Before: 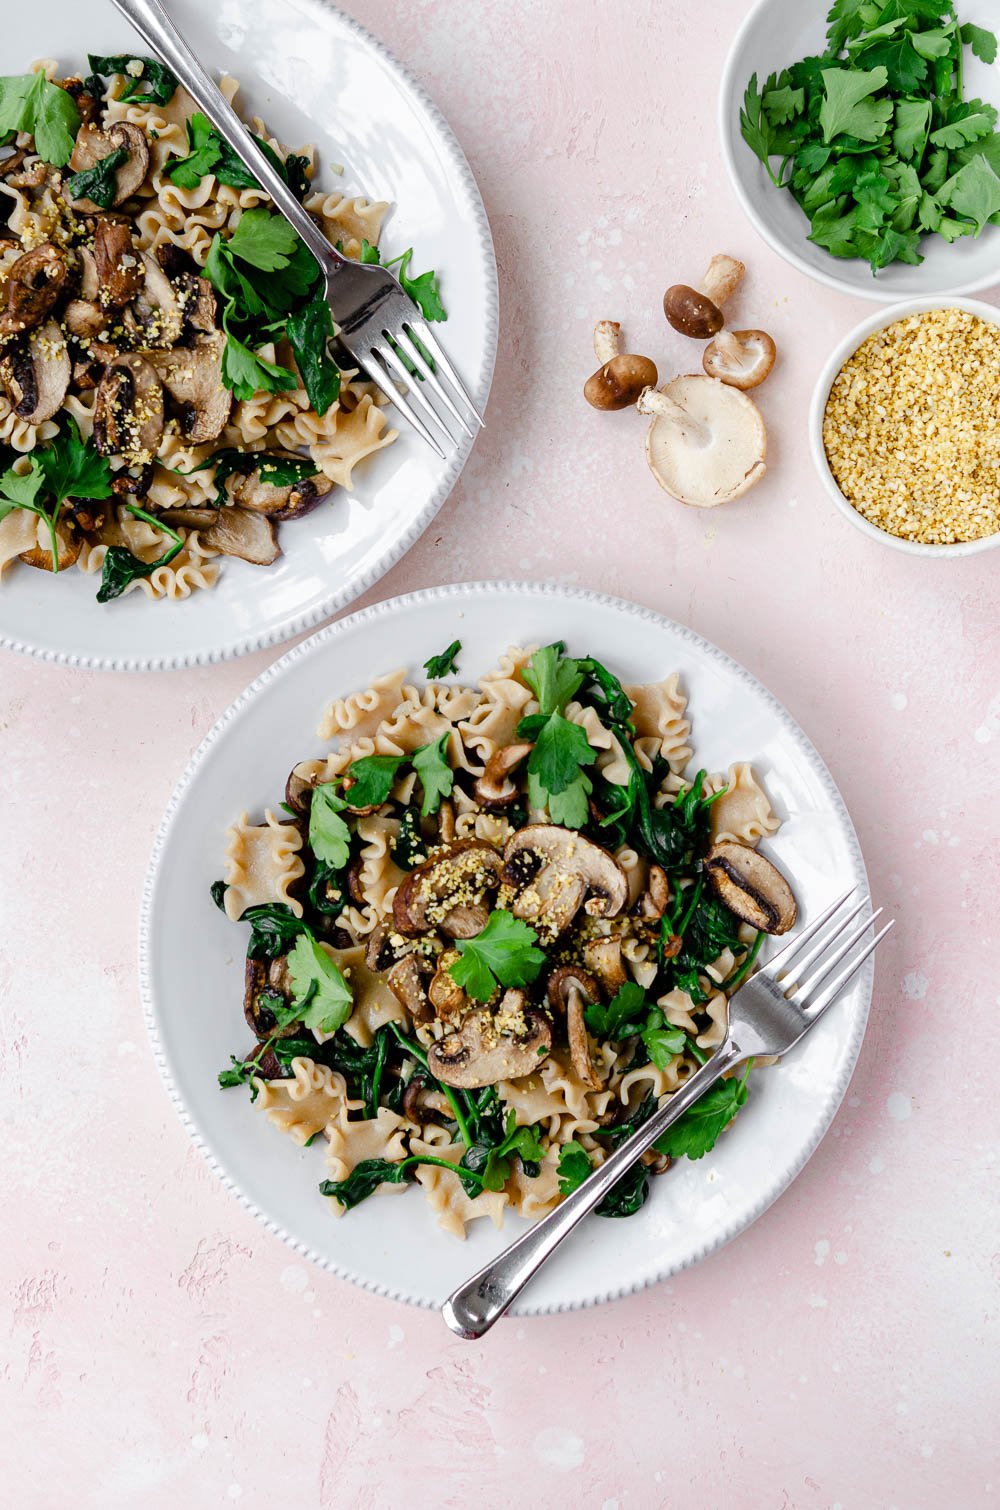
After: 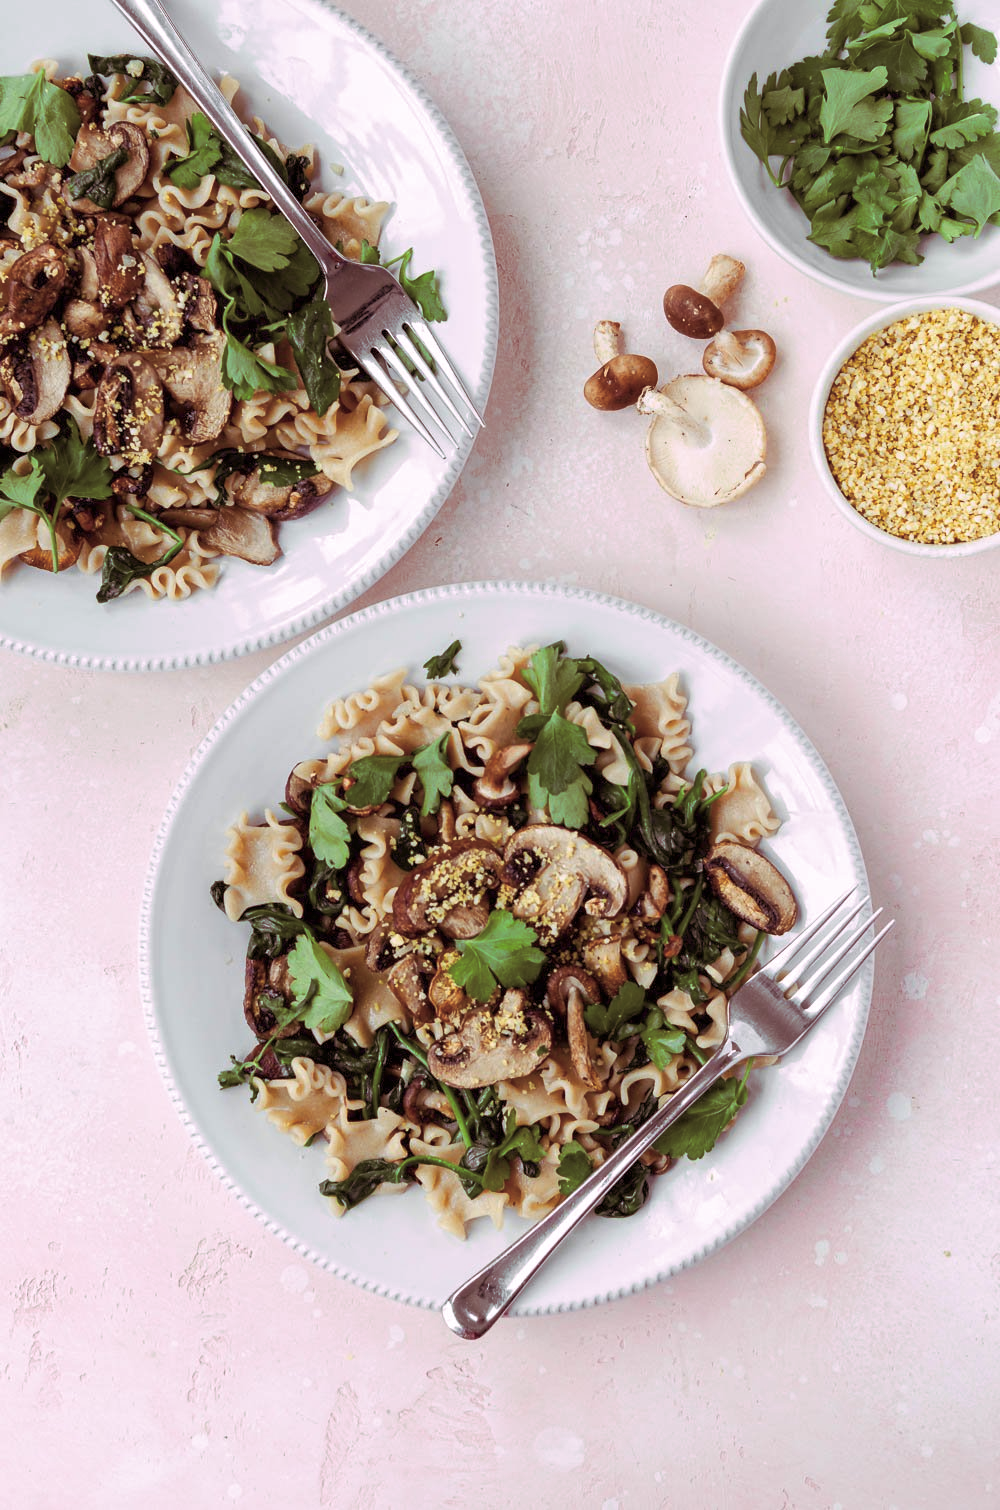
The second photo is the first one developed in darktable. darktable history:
rgb curve: curves: ch0 [(0, 0) (0.072, 0.166) (0.217, 0.293) (0.414, 0.42) (1, 1)], compensate middle gray true, preserve colors basic power
split-toning: highlights › hue 298.8°, highlights › saturation 0.73, compress 41.76%
